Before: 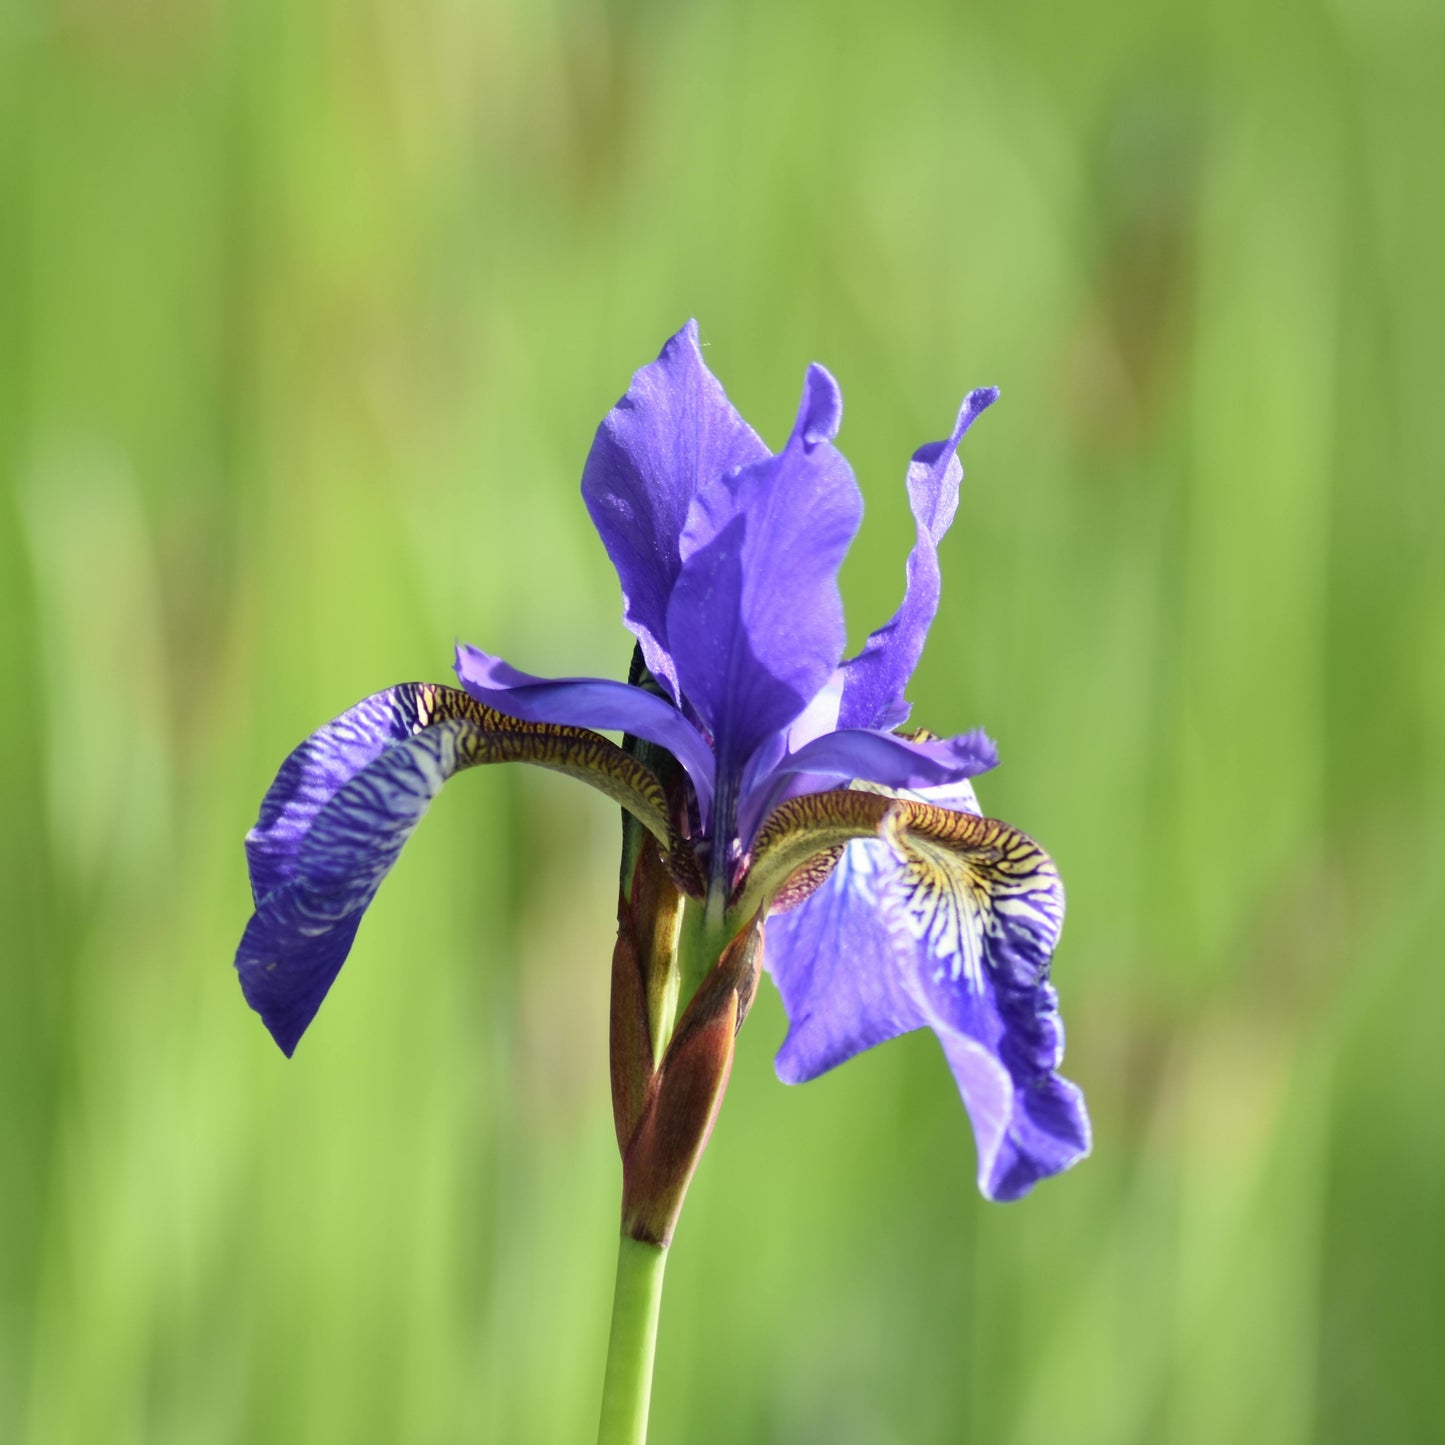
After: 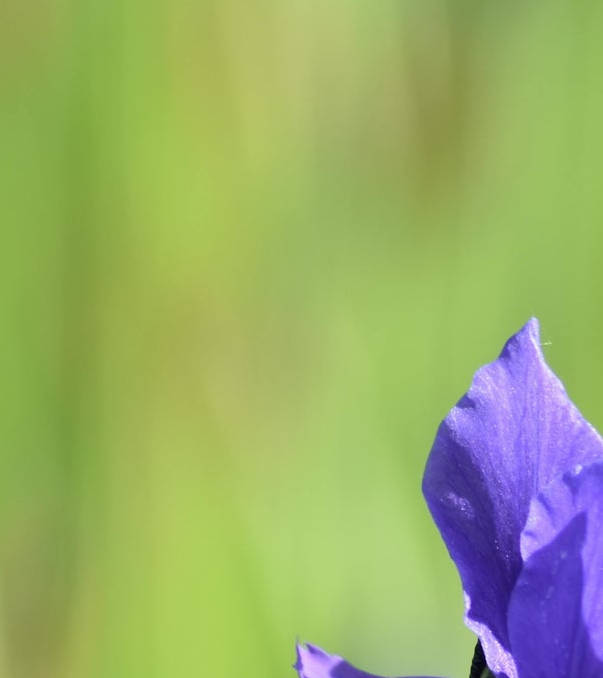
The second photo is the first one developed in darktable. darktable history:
crop and rotate: left 11.039%, top 0.091%, right 47.166%, bottom 52.95%
